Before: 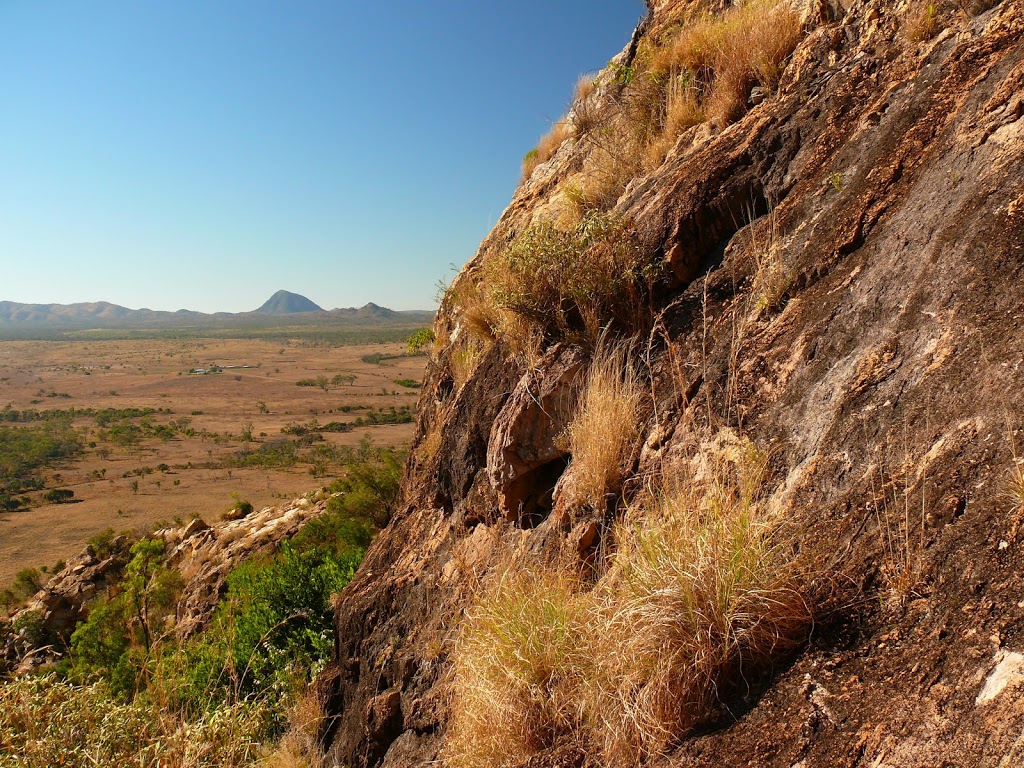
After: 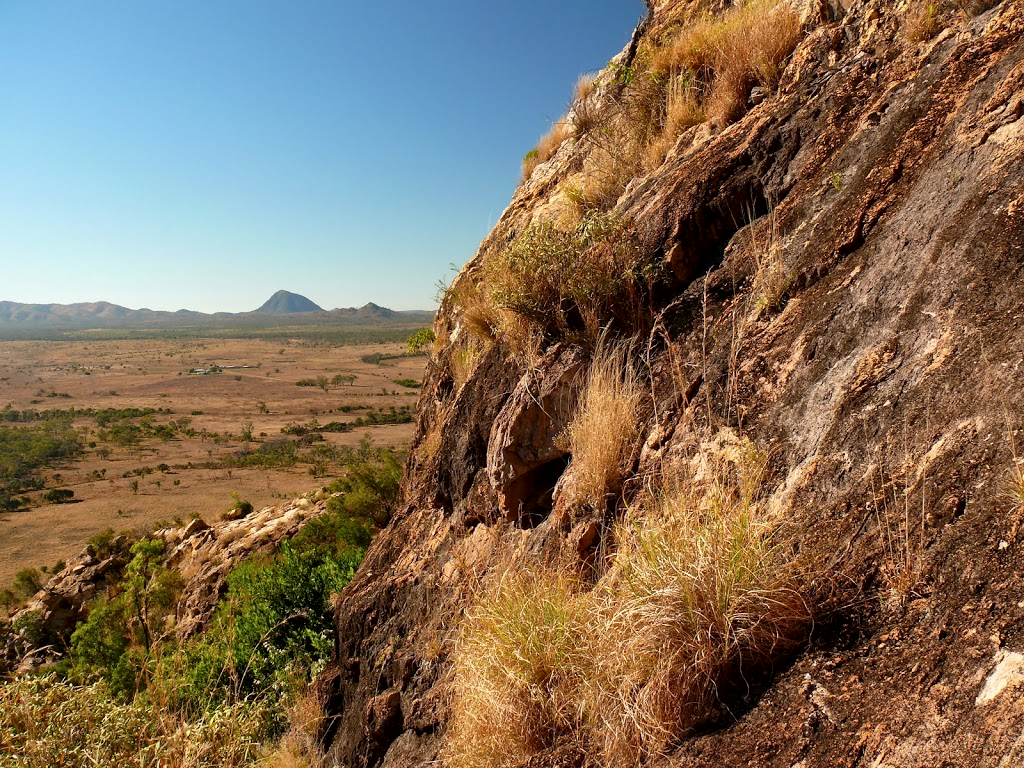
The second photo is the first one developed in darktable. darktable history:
local contrast: mode bilateral grid, contrast 20, coarseness 50, detail 144%, midtone range 0.2
